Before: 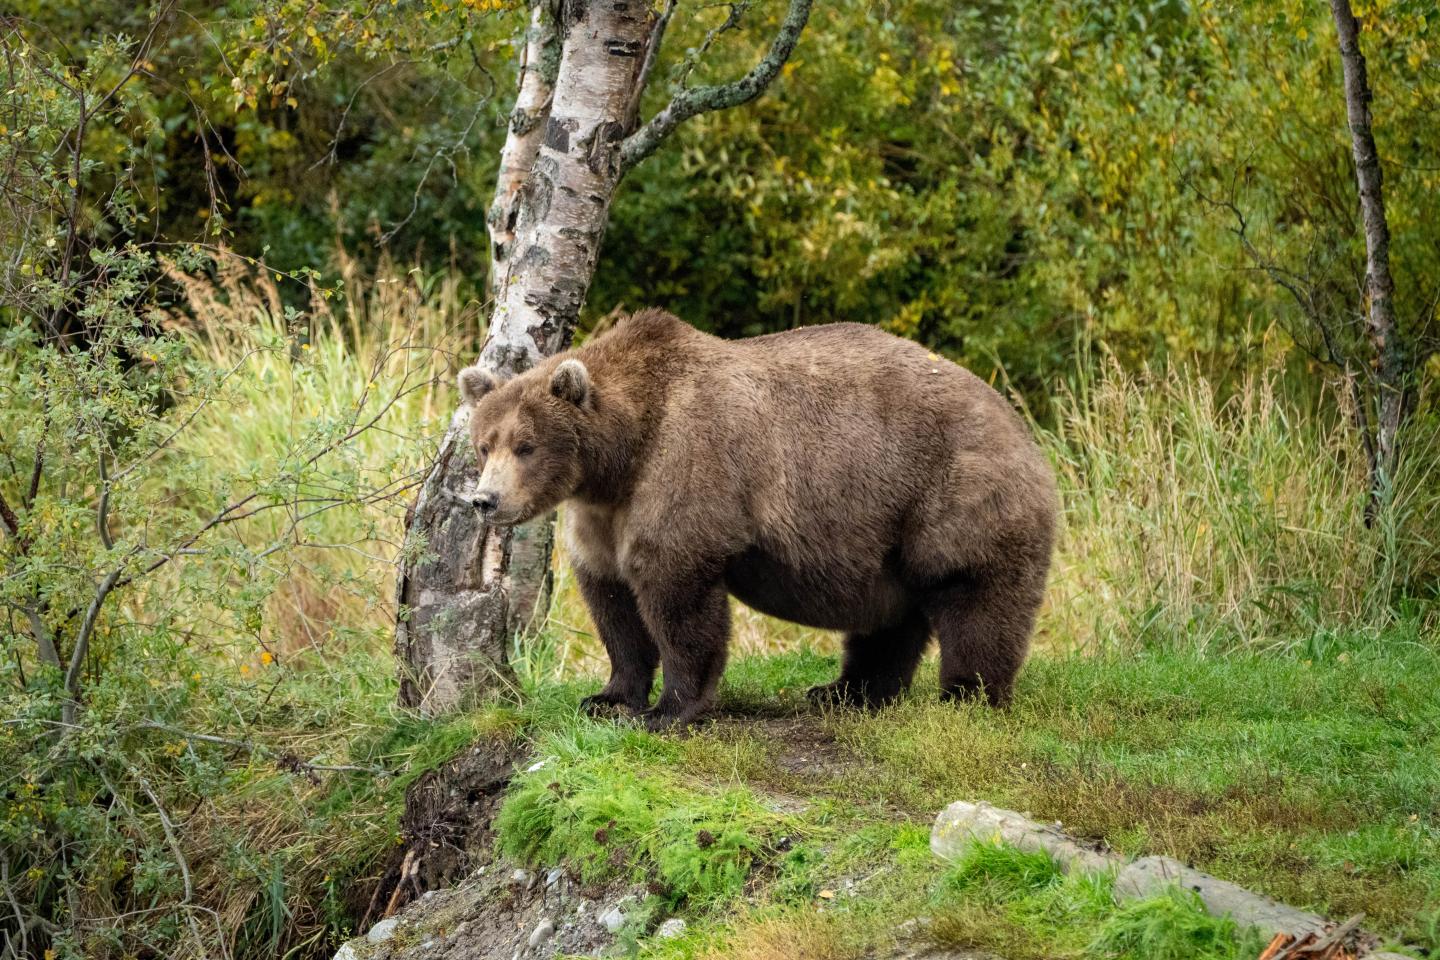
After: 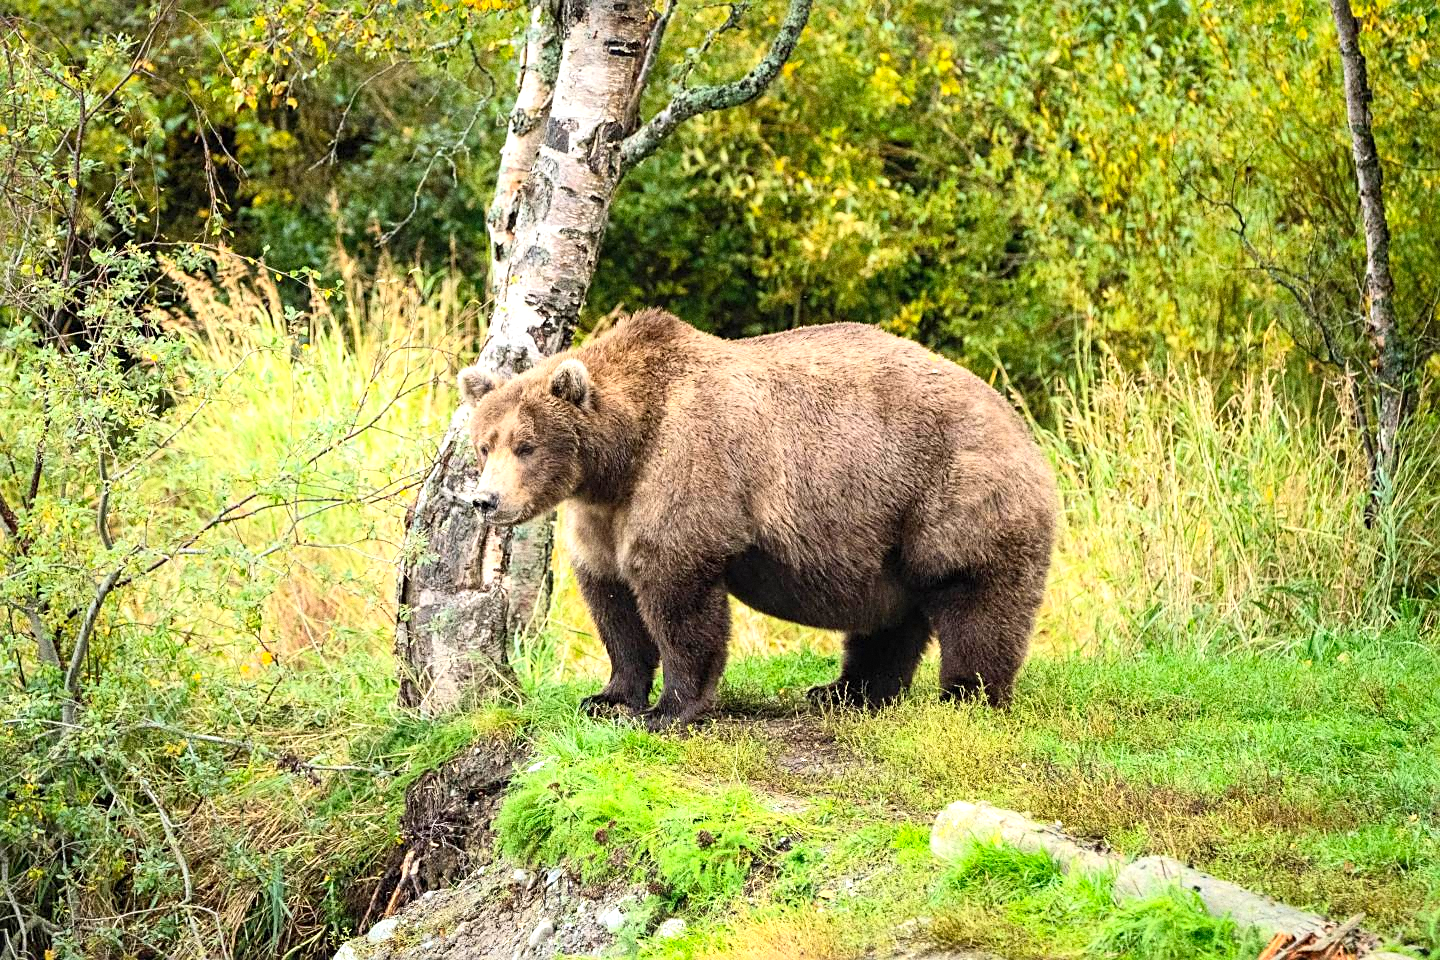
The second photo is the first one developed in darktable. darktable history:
sharpen: on, module defaults
contrast brightness saturation: contrast 0.2, brightness 0.16, saturation 0.22
exposure: black level correction 0, exposure 0.7 EV, compensate exposure bias true, compensate highlight preservation false
grain: coarseness 8.68 ISO, strength 31.94%
